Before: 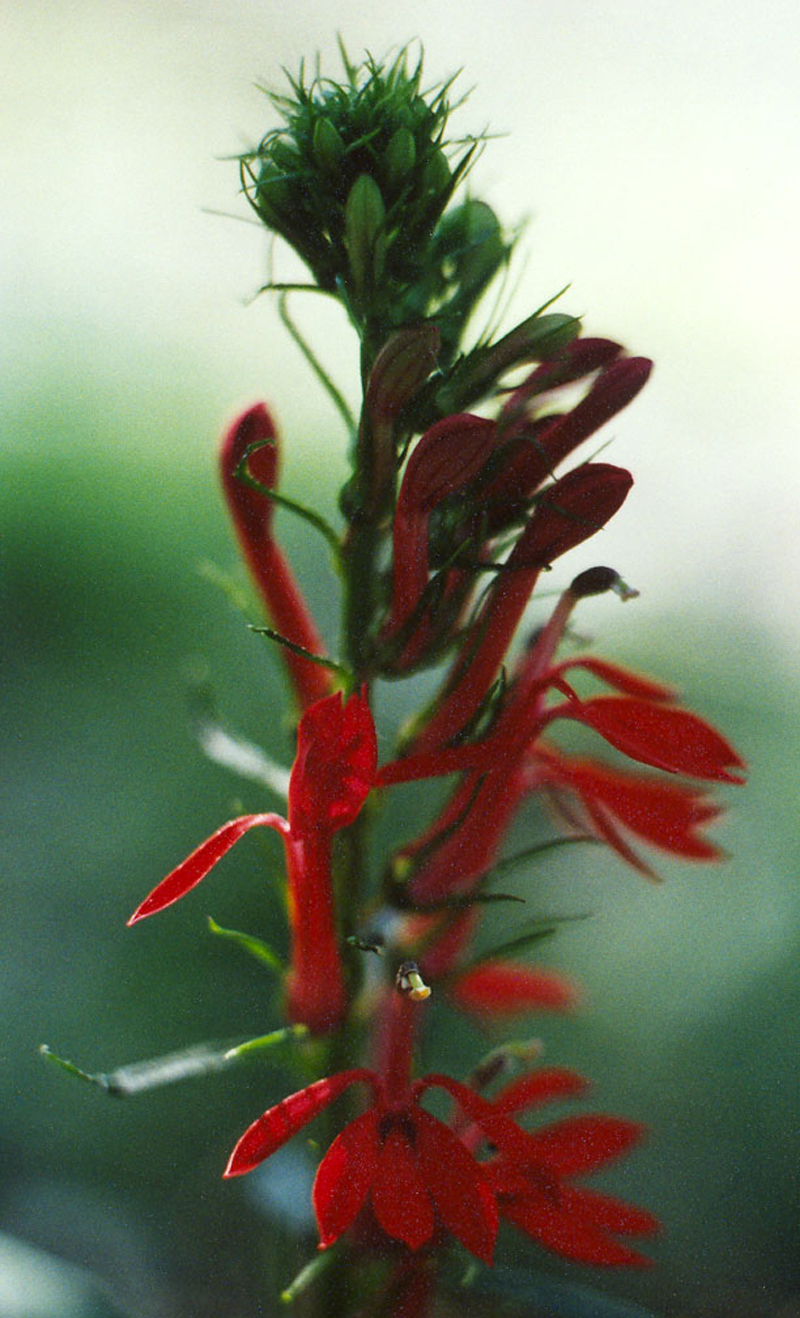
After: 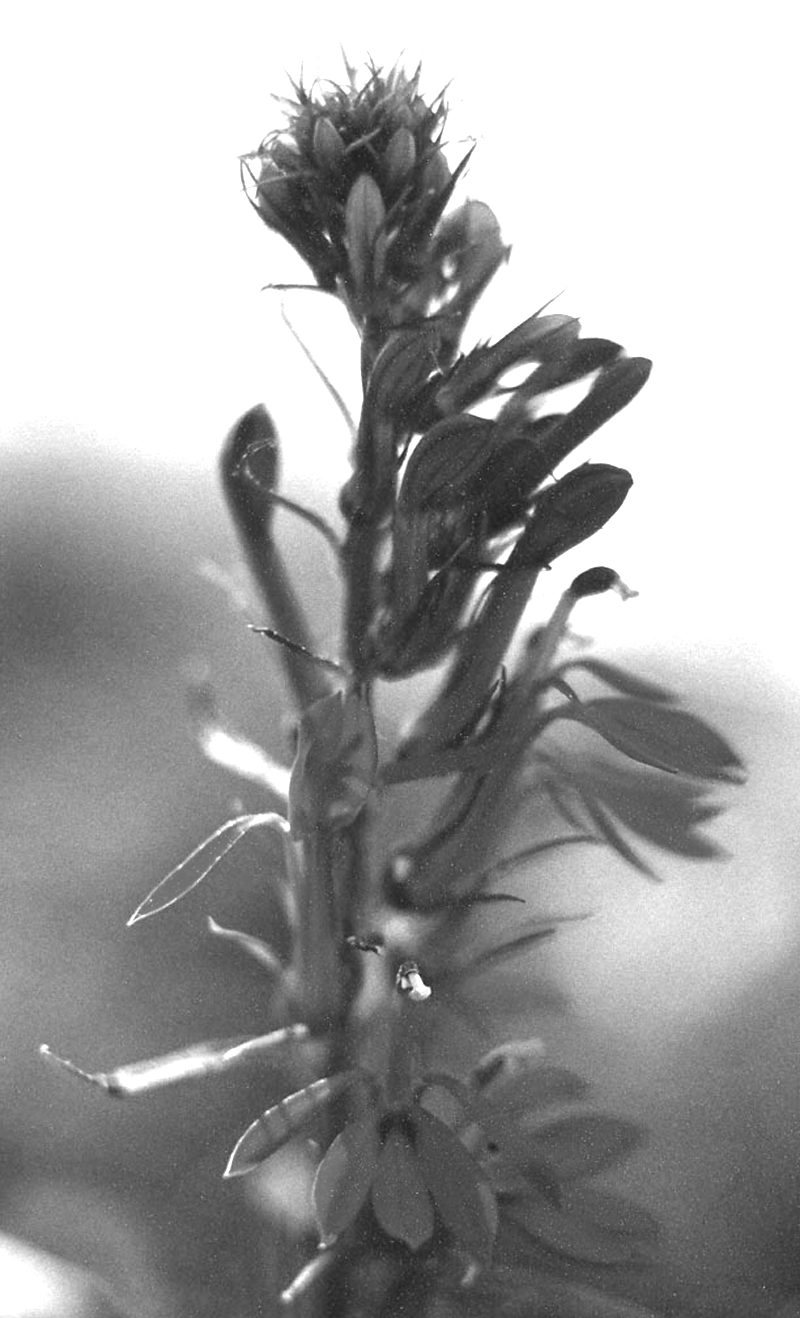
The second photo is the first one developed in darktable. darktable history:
color correction: highlights a* 0.816, highlights b* 2.78, saturation 1.1
exposure: black level correction 0, exposure 1.45 EV, compensate exposure bias true, compensate highlight preservation false
monochrome: size 1
